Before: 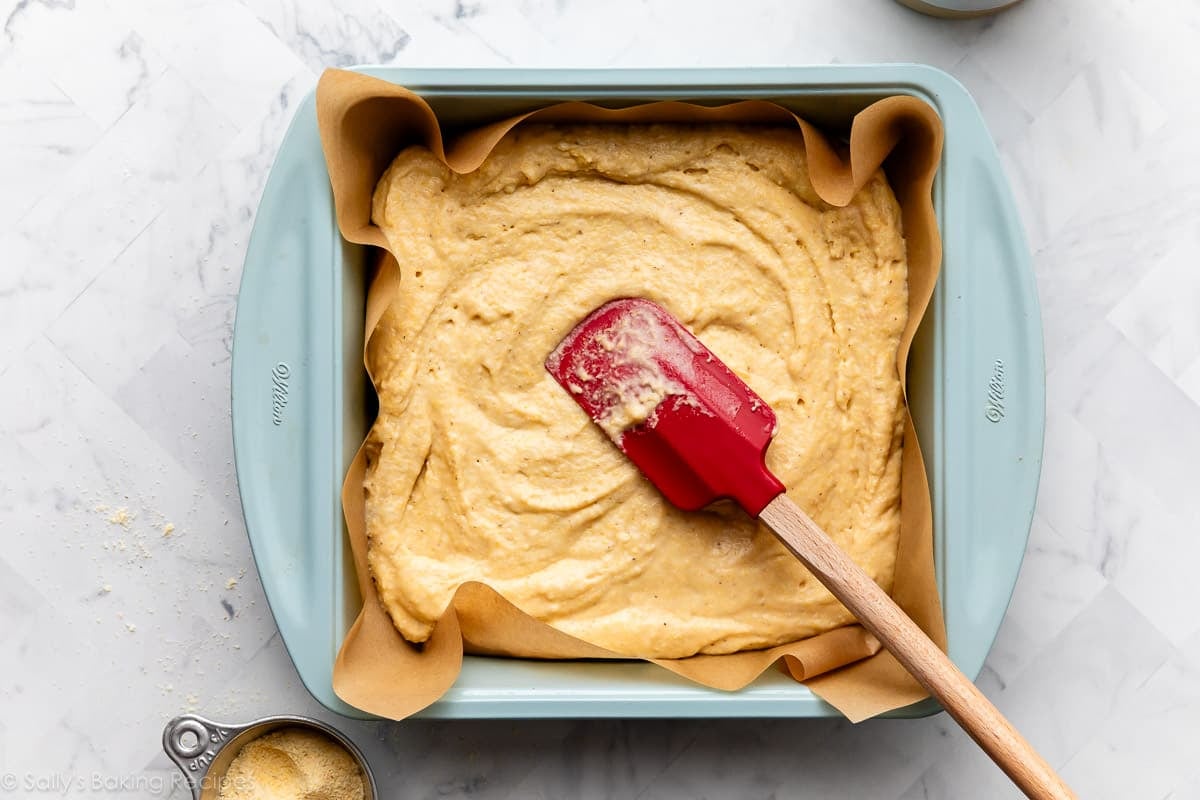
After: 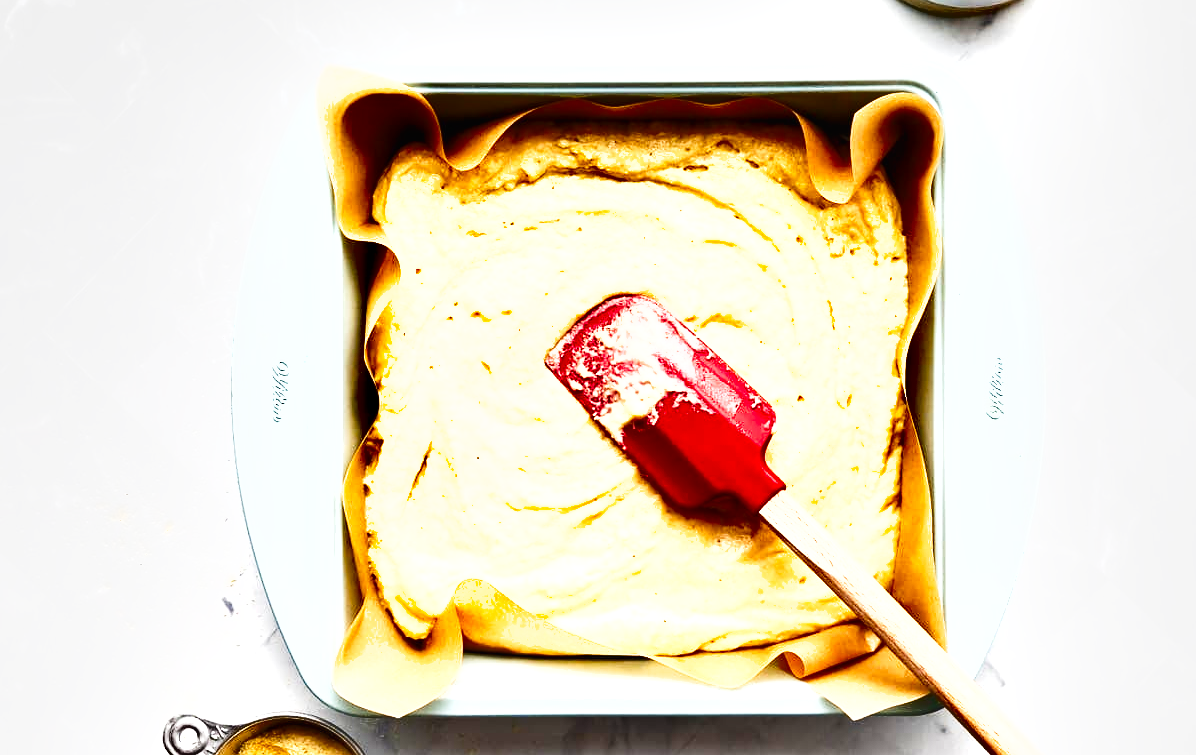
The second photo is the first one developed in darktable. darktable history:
exposure: black level correction 0, exposure 1.458 EV, compensate highlight preservation false
shadows and highlights: low approximation 0.01, soften with gaussian
tone curve: curves: ch0 [(0, 0.024) (0.049, 0.038) (0.176, 0.162) (0.311, 0.337) (0.416, 0.471) (0.565, 0.658) (0.817, 0.911) (1, 1)]; ch1 [(0, 0) (0.339, 0.358) (0.445, 0.439) (0.476, 0.47) (0.504, 0.504) (0.53, 0.511) (0.557, 0.558) (0.627, 0.664) (0.728, 0.786) (1, 1)]; ch2 [(0, 0) (0.327, 0.324) (0.417, 0.44) (0.46, 0.453) (0.502, 0.504) (0.526, 0.52) (0.549, 0.561) (0.619, 0.657) (0.76, 0.765) (1, 1)], preserve colors none
crop: top 0.462%, right 0.262%, bottom 5.094%
